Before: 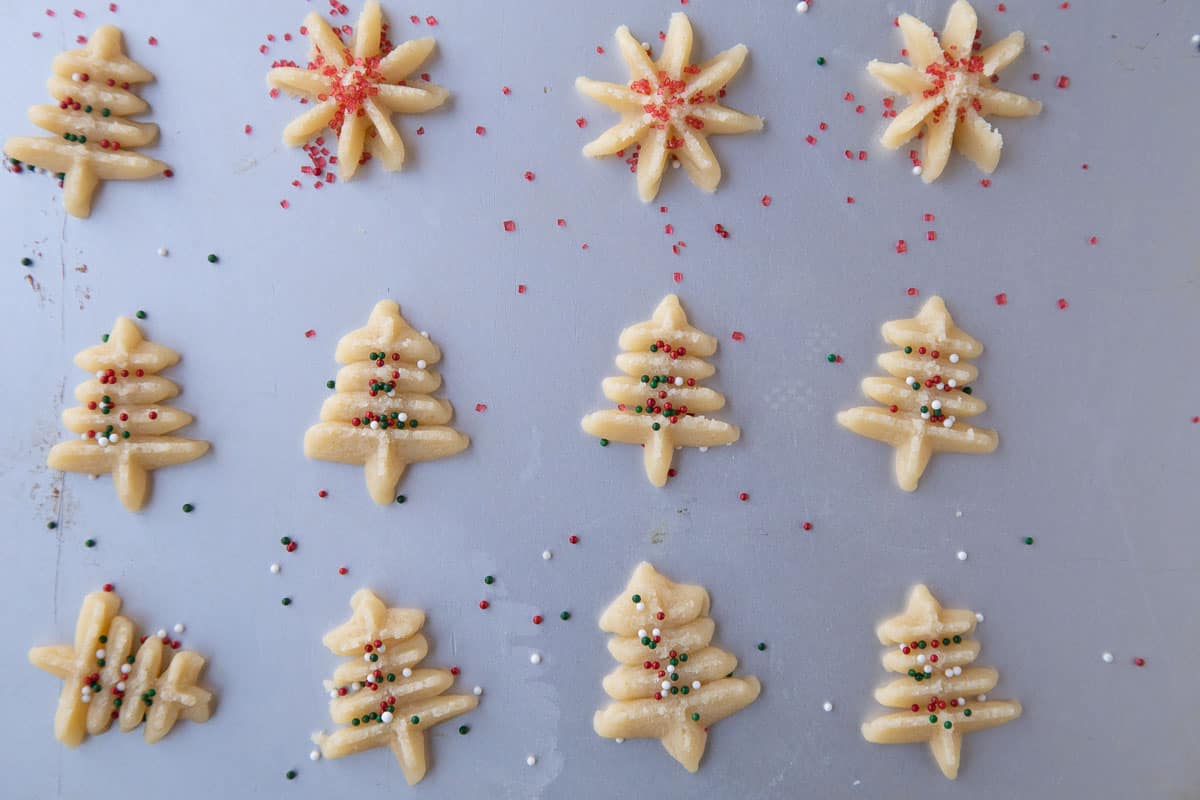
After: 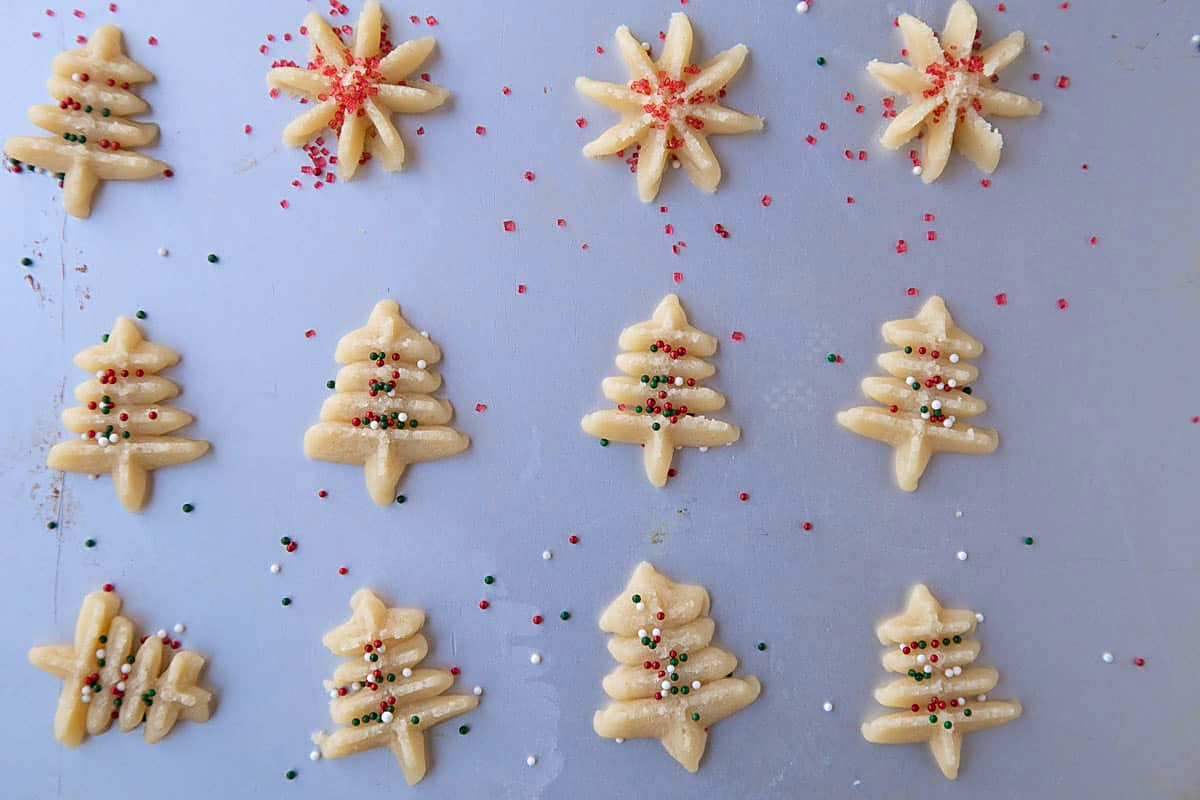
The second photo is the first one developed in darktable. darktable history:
sharpen: on, module defaults
levels: mode automatic, levels [0, 0.478, 1]
color zones: curves: ch1 [(0.25, 0.5) (0.747, 0.71)]
